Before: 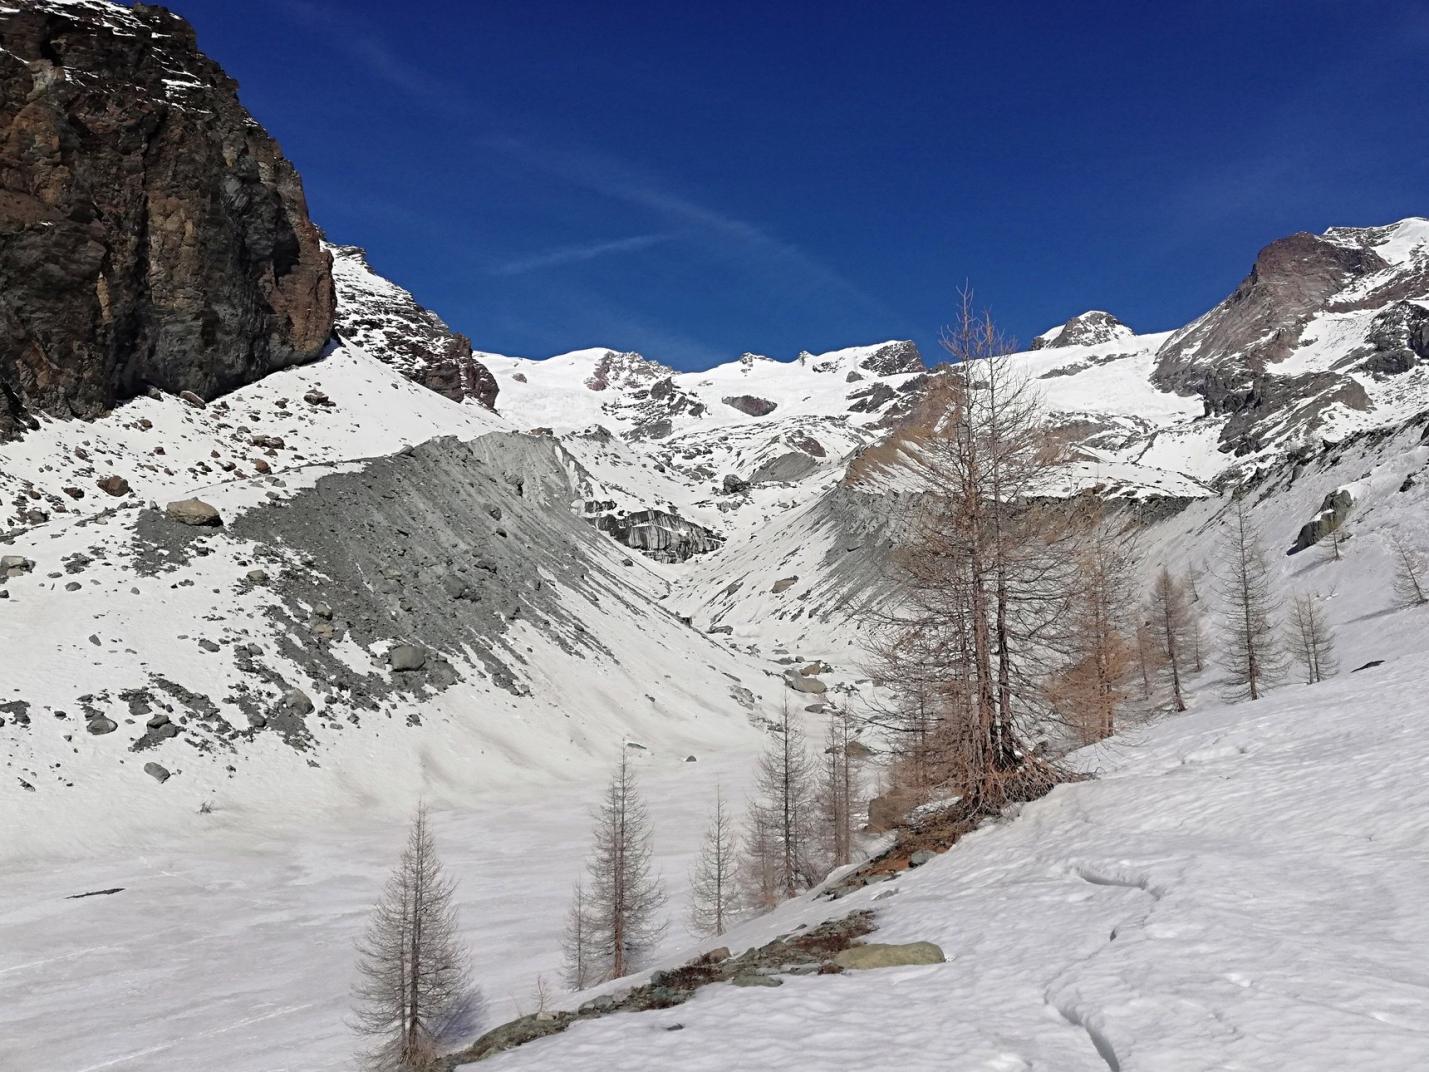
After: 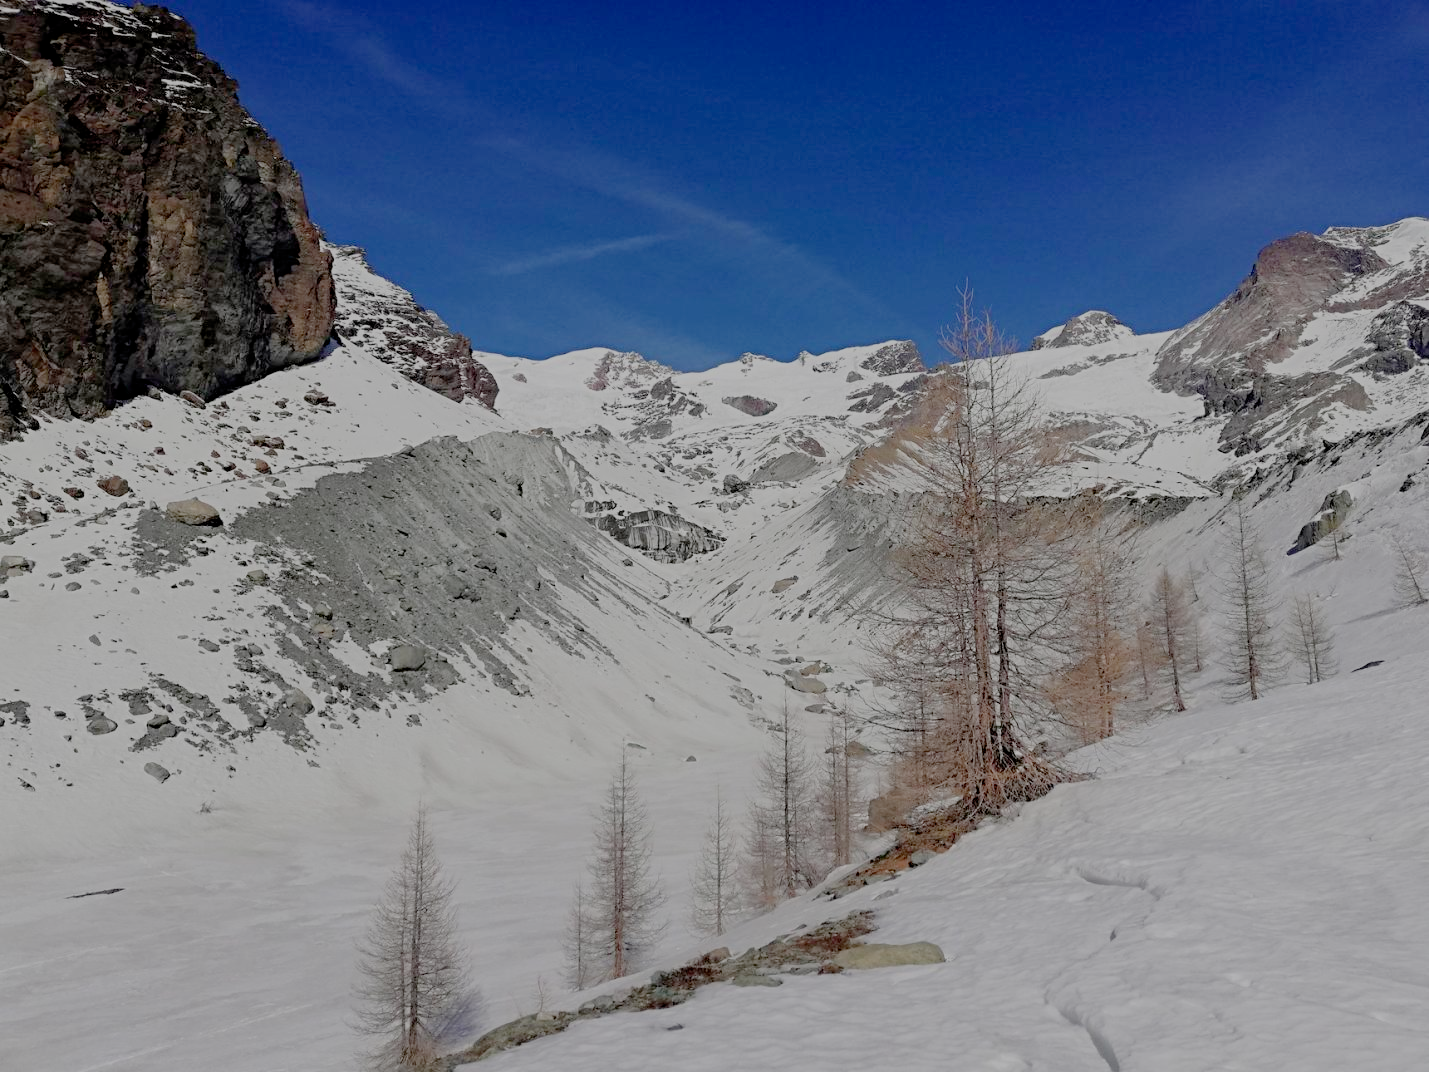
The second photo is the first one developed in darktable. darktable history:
filmic rgb: black relative exposure -7 EV, white relative exposure 6 EV, threshold 3 EV, target black luminance 0%, hardness 2.73, latitude 61.22%, contrast 0.691, highlights saturation mix 10%, shadows ↔ highlights balance -0.073%, preserve chrominance no, color science v4 (2020), iterations of high-quality reconstruction 10, contrast in shadows soft, contrast in highlights soft, enable highlight reconstruction true
